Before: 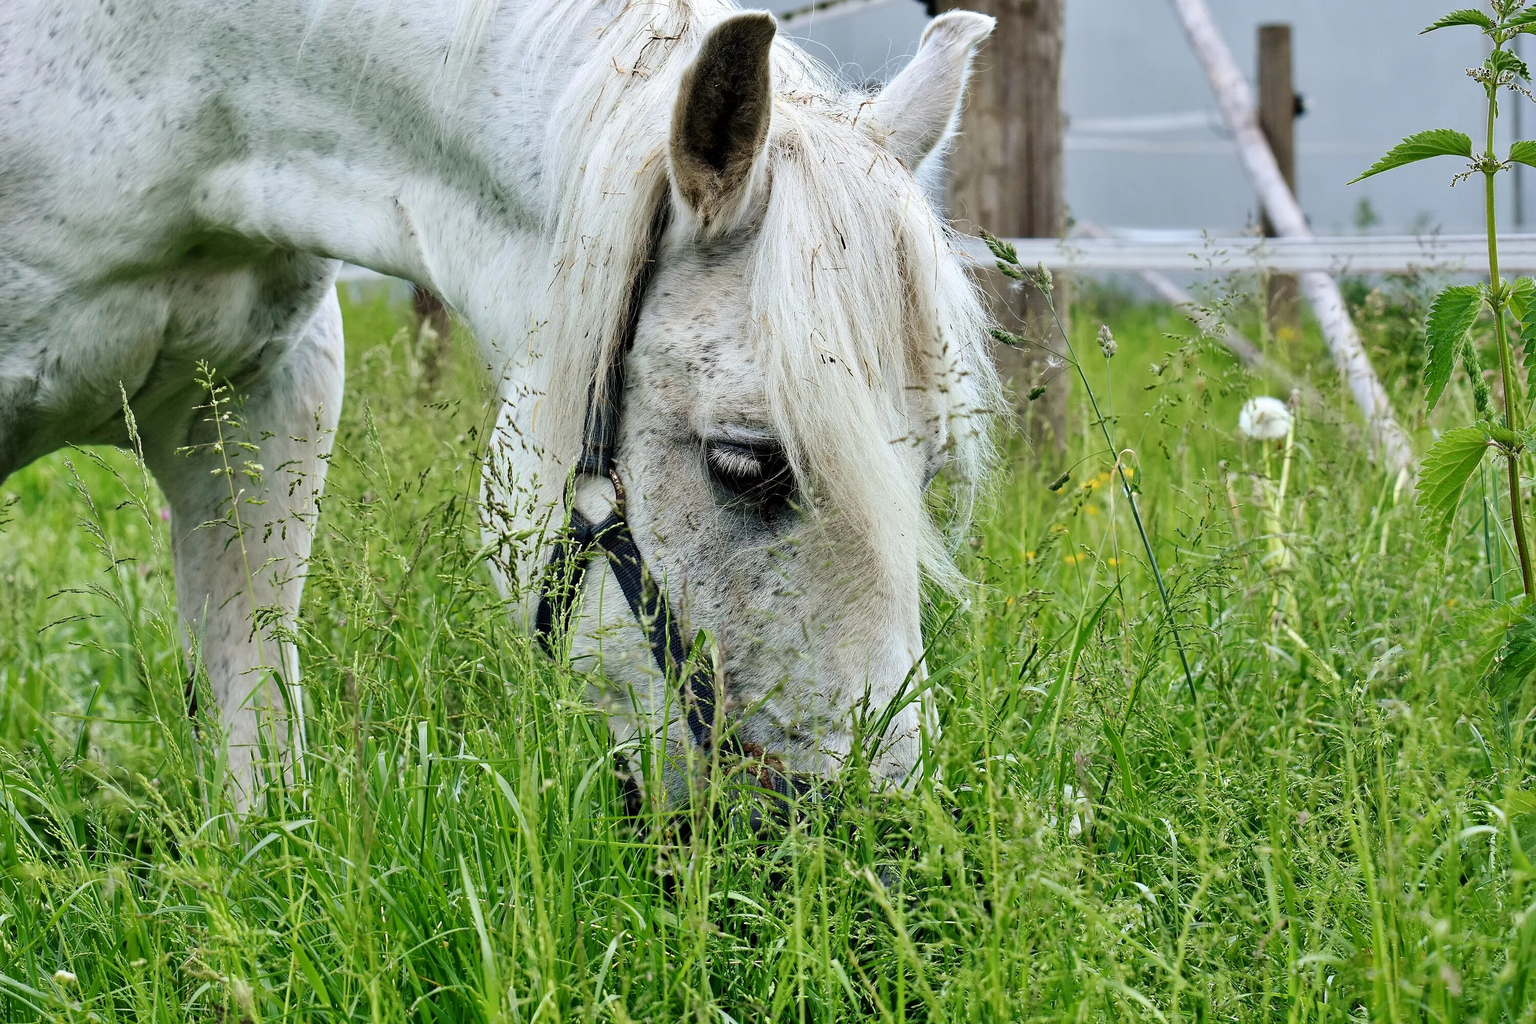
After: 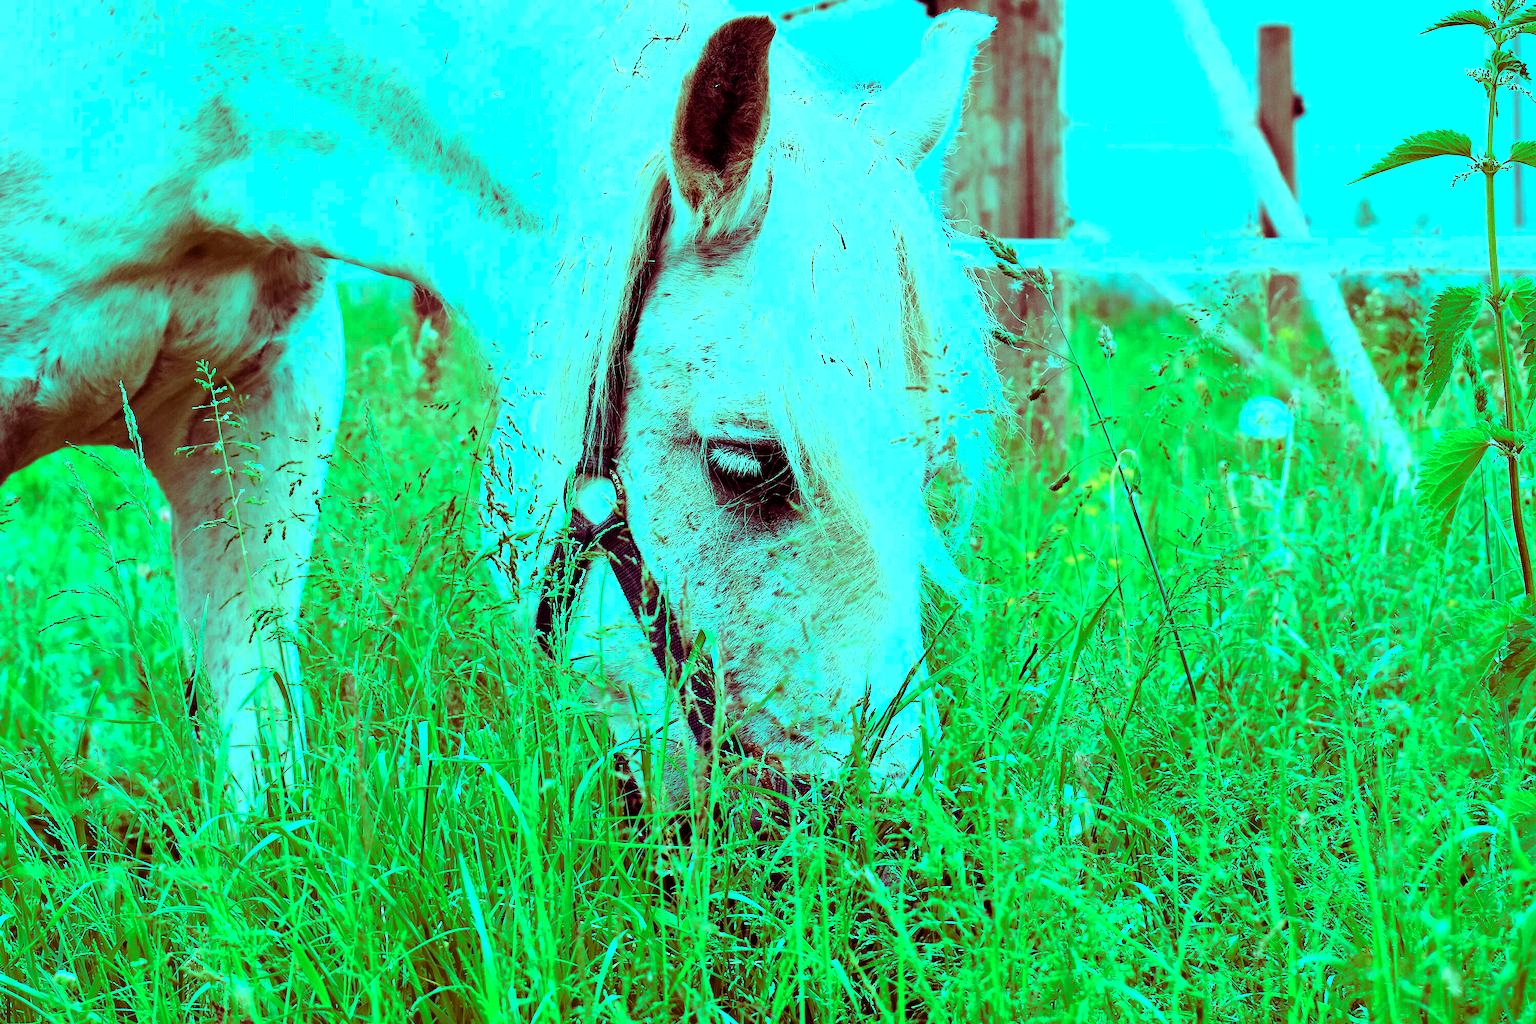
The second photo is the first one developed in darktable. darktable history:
color balance rgb: shadows lift › luminance -18.397%, shadows lift › chroma 35.169%, highlights gain › luminance 19.771%, highlights gain › chroma 13.06%, highlights gain › hue 176.37°, perceptual saturation grading › global saturation -0.338%
tone equalizer: -8 EV -0.727 EV, -7 EV -0.696 EV, -6 EV -0.625 EV, -5 EV -0.417 EV, -3 EV 0.398 EV, -2 EV 0.6 EV, -1 EV 0.678 EV, +0 EV 0.755 EV, smoothing diameter 24.78%, edges refinement/feathering 9.51, preserve details guided filter
